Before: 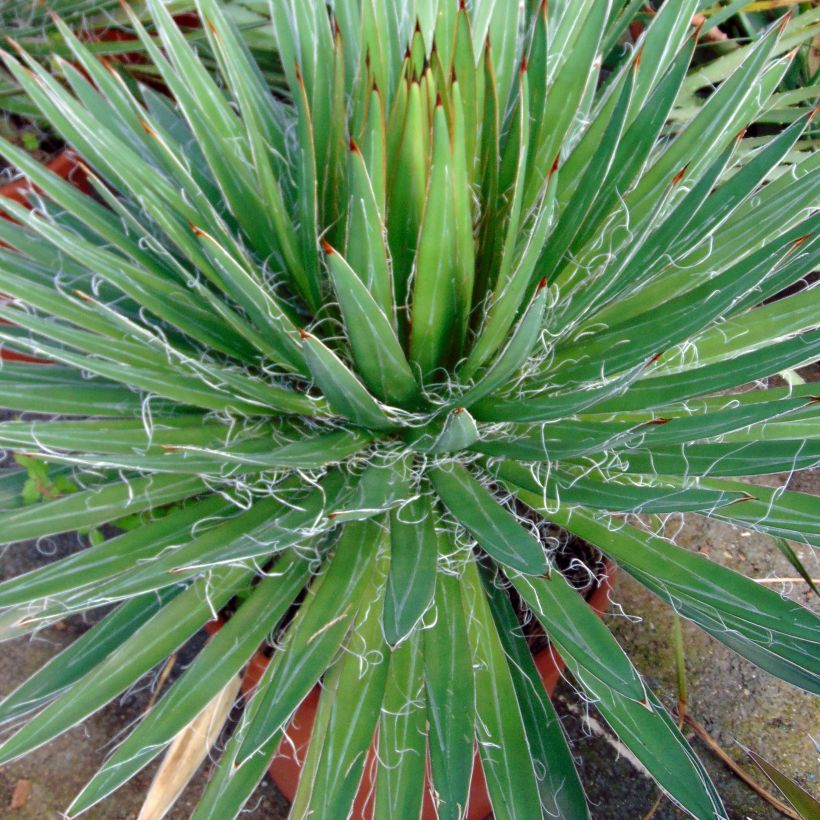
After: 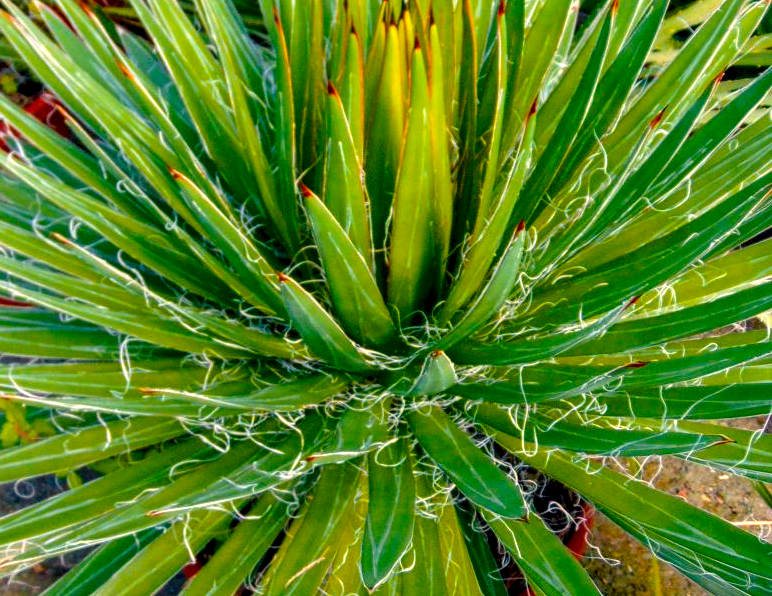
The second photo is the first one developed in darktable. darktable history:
color balance rgb: highlights gain › chroma 3.139%, highlights gain › hue 56.4°, linear chroma grading › global chroma 14.685%, perceptual saturation grading › global saturation 30.115%, global vibrance 40.618%
local contrast: detail 150%
color zones: curves: ch1 [(0.235, 0.558) (0.75, 0.5)]; ch2 [(0.25, 0.462) (0.749, 0.457)]
color correction: highlights a* -0.448, highlights b* 9.57, shadows a* -9.38, shadows b* 0.947
crop: left 2.707%, top 7.047%, right 3.099%, bottom 20.17%
